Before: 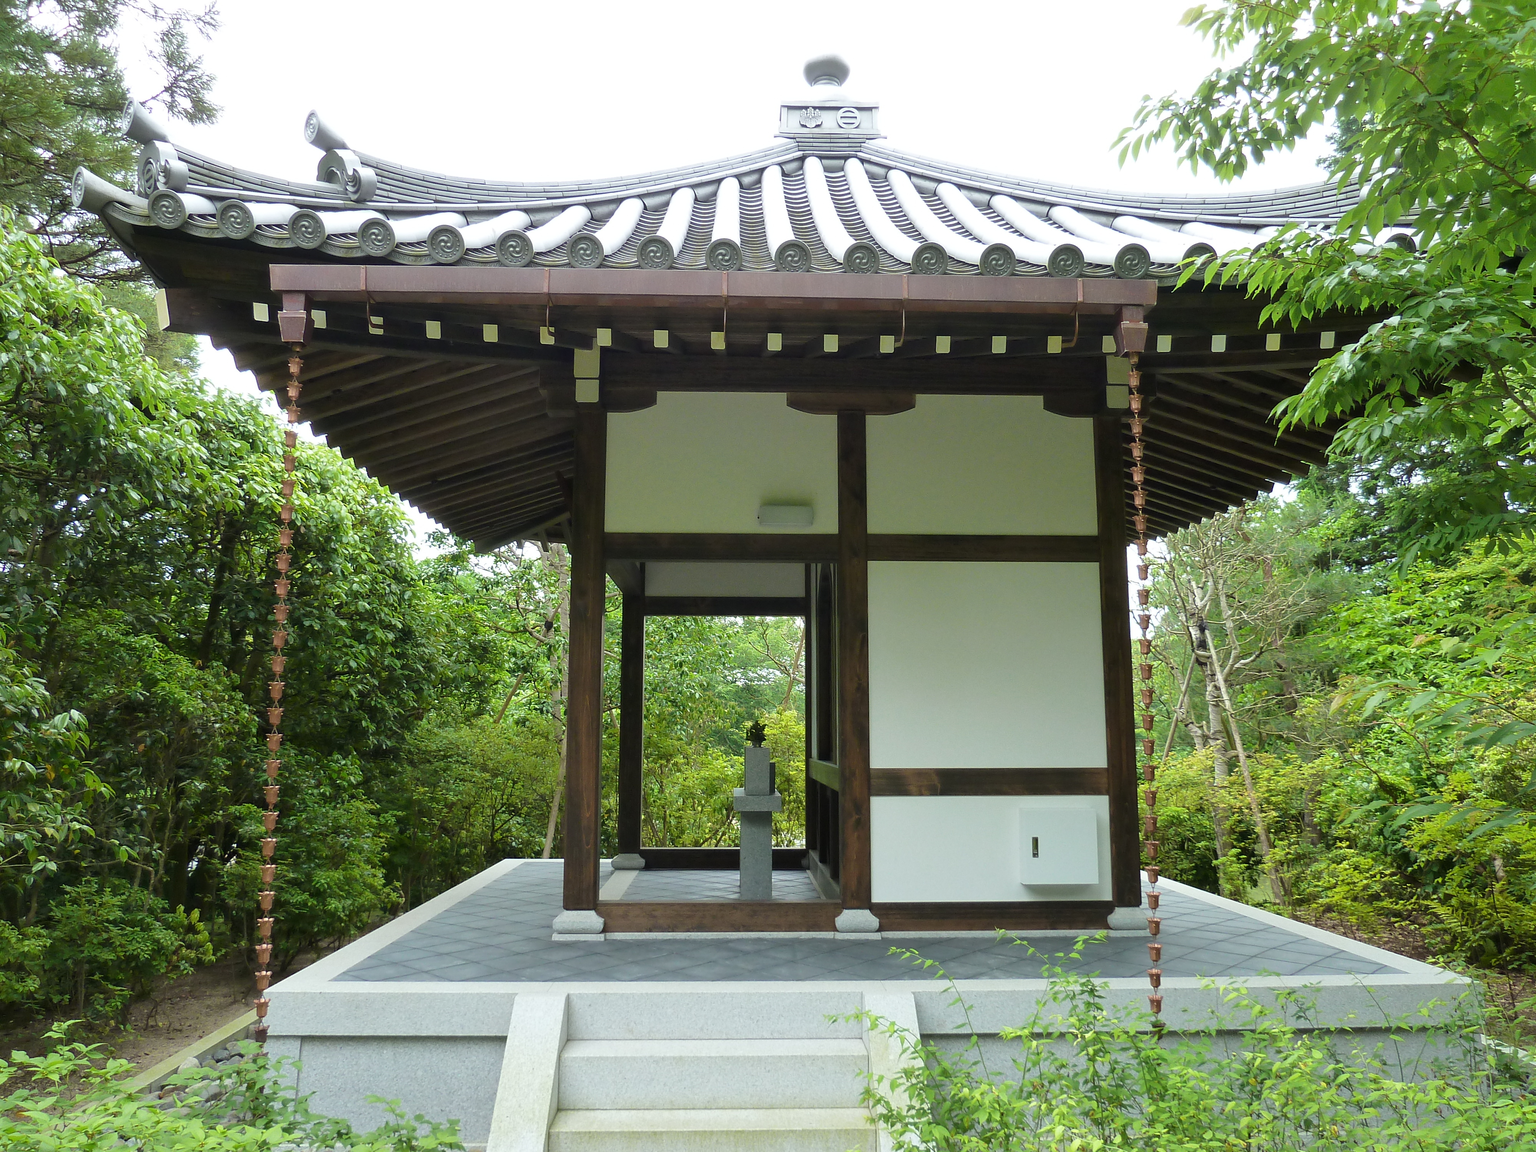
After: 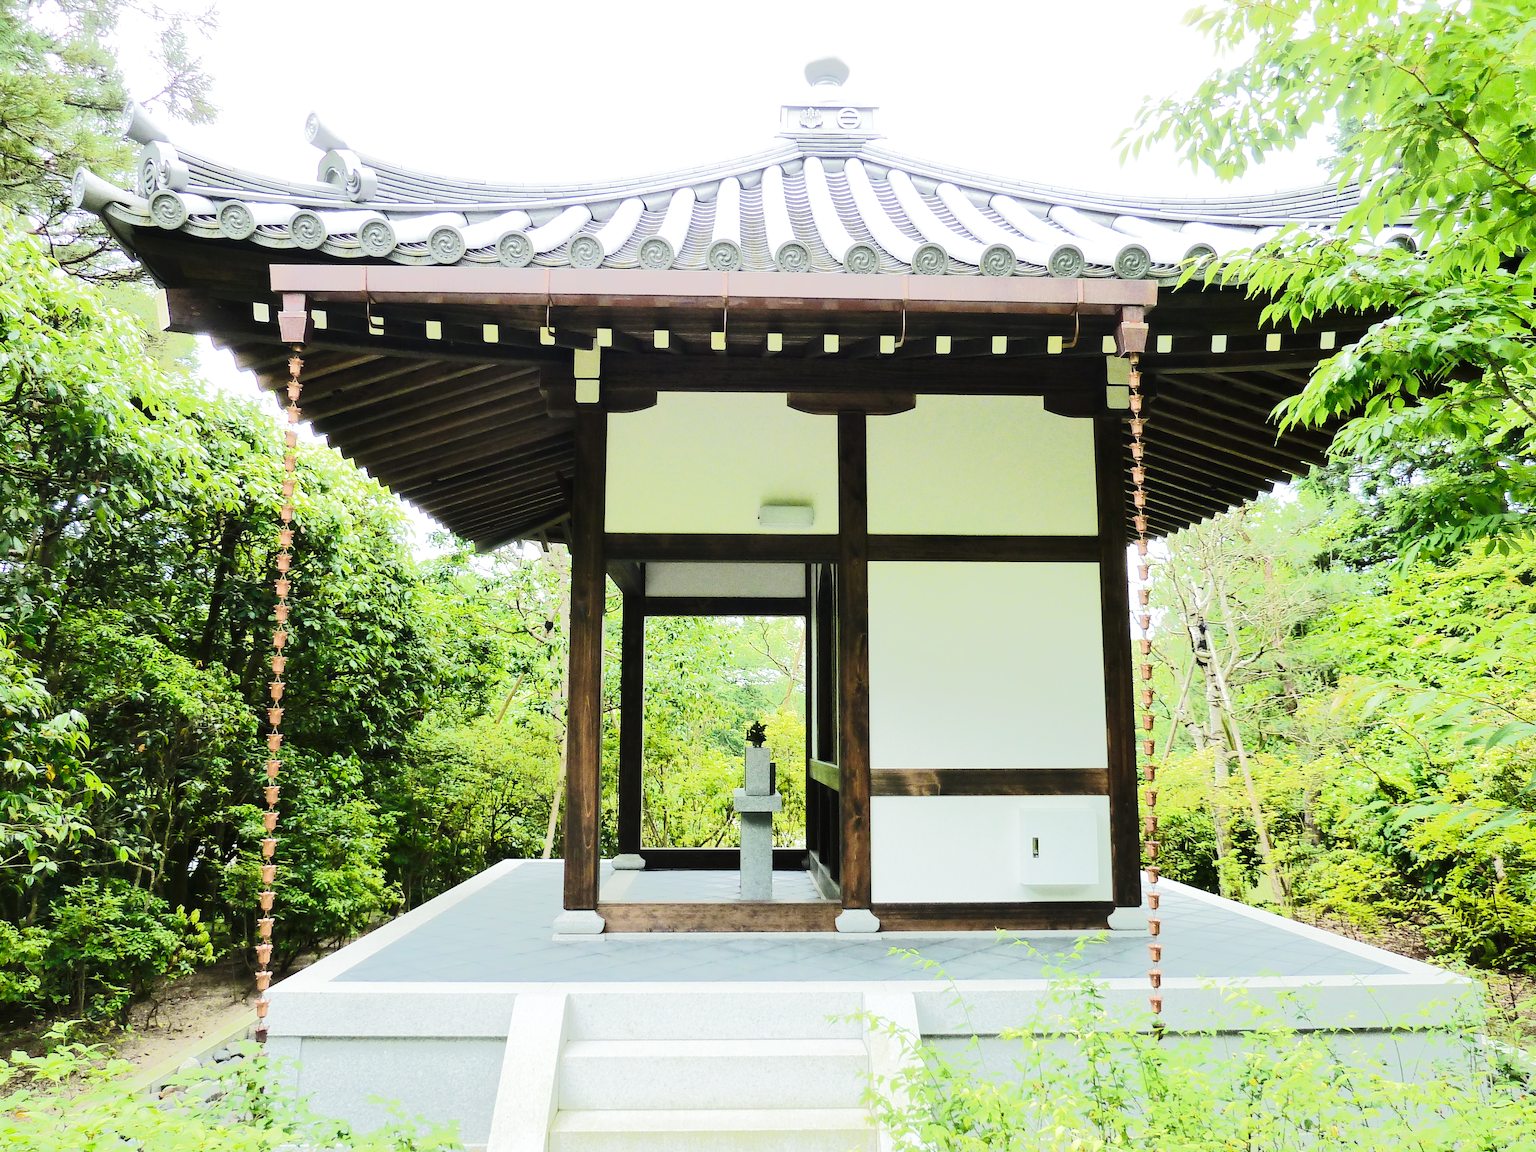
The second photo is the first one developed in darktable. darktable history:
tone equalizer: -8 EV -0.52 EV, -7 EV -0.348 EV, -6 EV -0.085 EV, -5 EV 0.388 EV, -4 EV 0.963 EV, -3 EV 0.825 EV, -2 EV -0.013 EV, -1 EV 0.138 EV, +0 EV -0.012 EV, edges refinement/feathering 500, mask exposure compensation -1.57 EV, preserve details no
base curve: curves: ch0 [(0, 0) (0.028, 0.03) (0.121, 0.232) (0.46, 0.748) (0.859, 0.968) (1, 1)], preserve colors none
